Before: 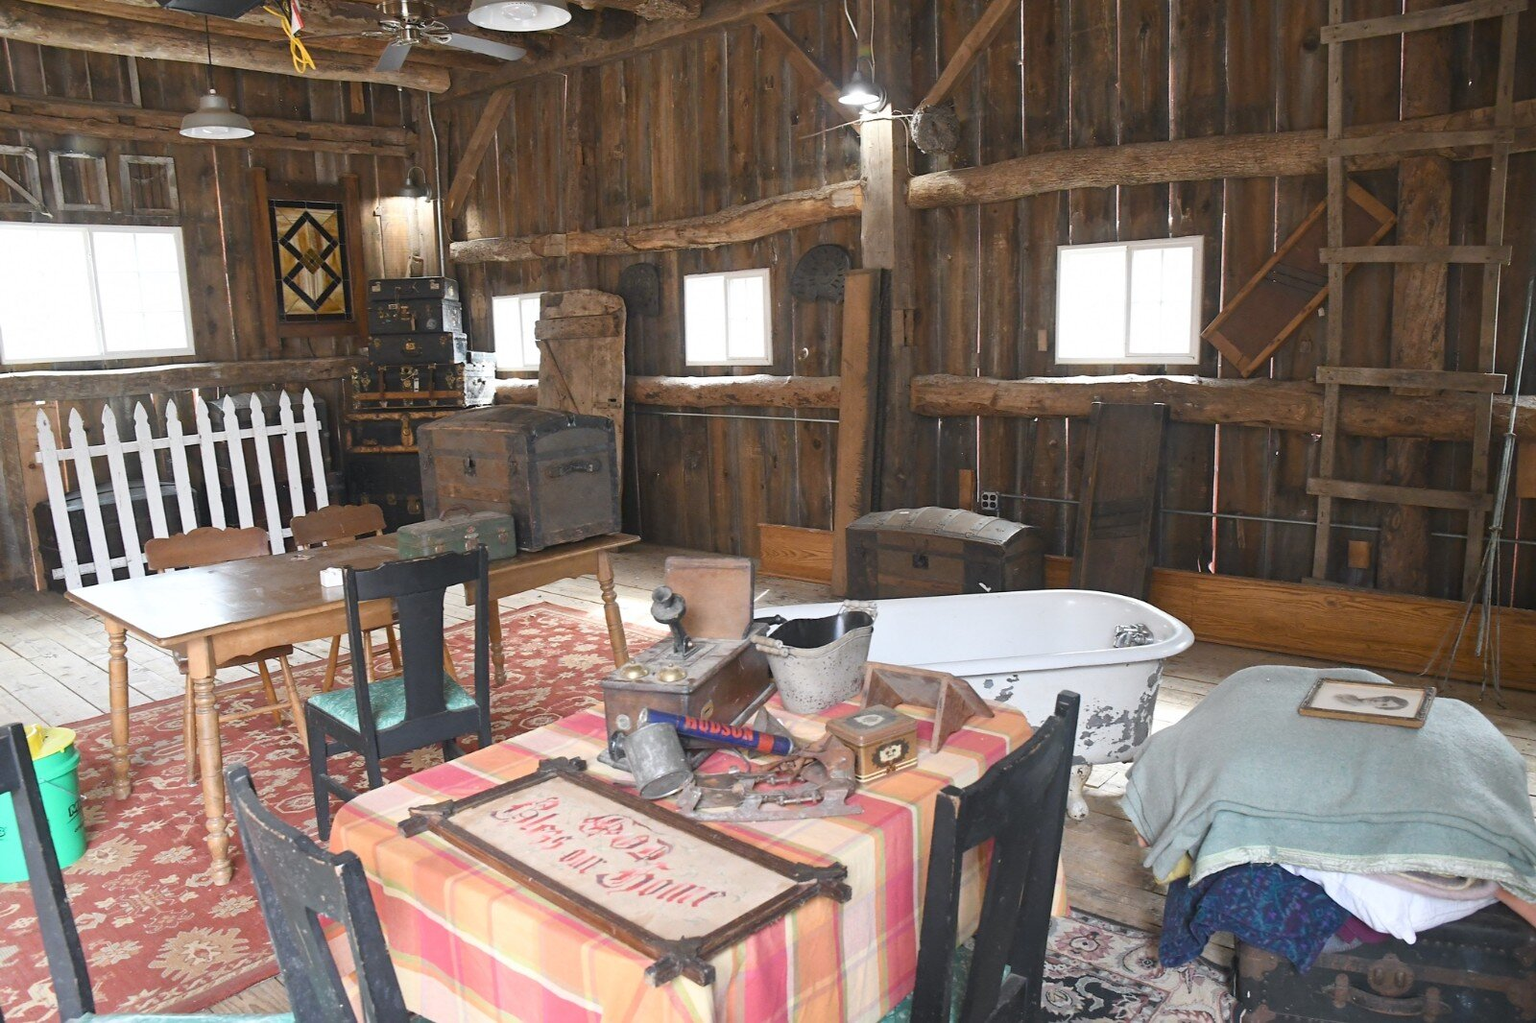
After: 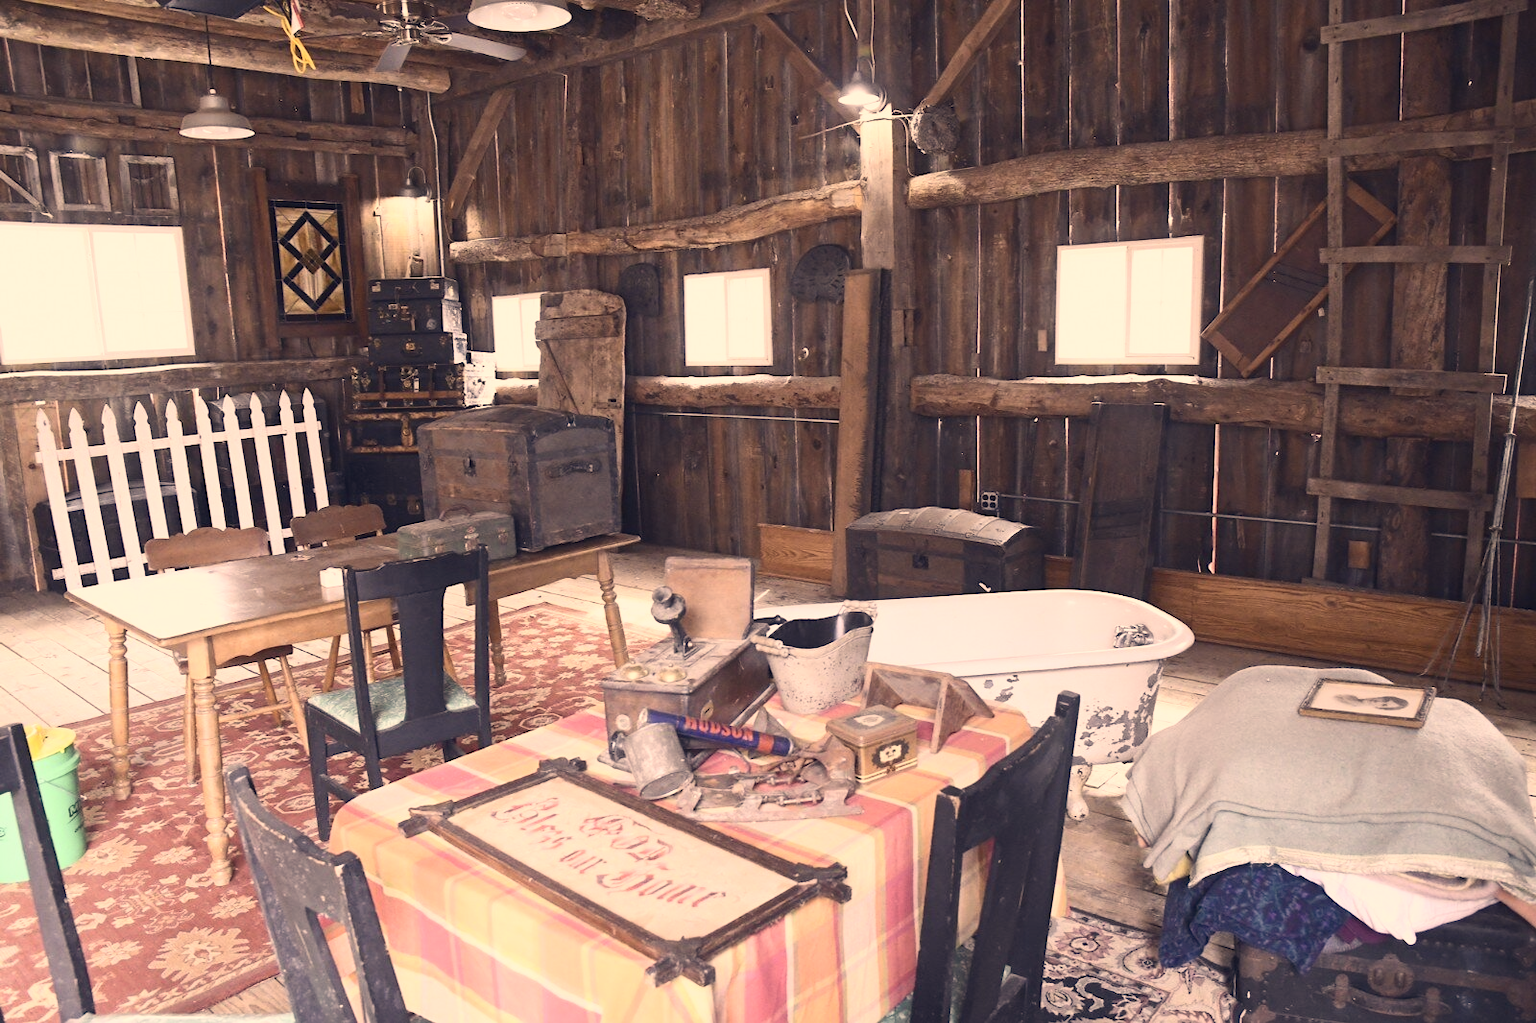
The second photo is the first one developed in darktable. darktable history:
contrast brightness saturation: contrast 0.24, brightness 0.09
color correction: highlights a* 19.59, highlights b* 27.49, shadows a* 3.46, shadows b* -17.28, saturation 0.73
